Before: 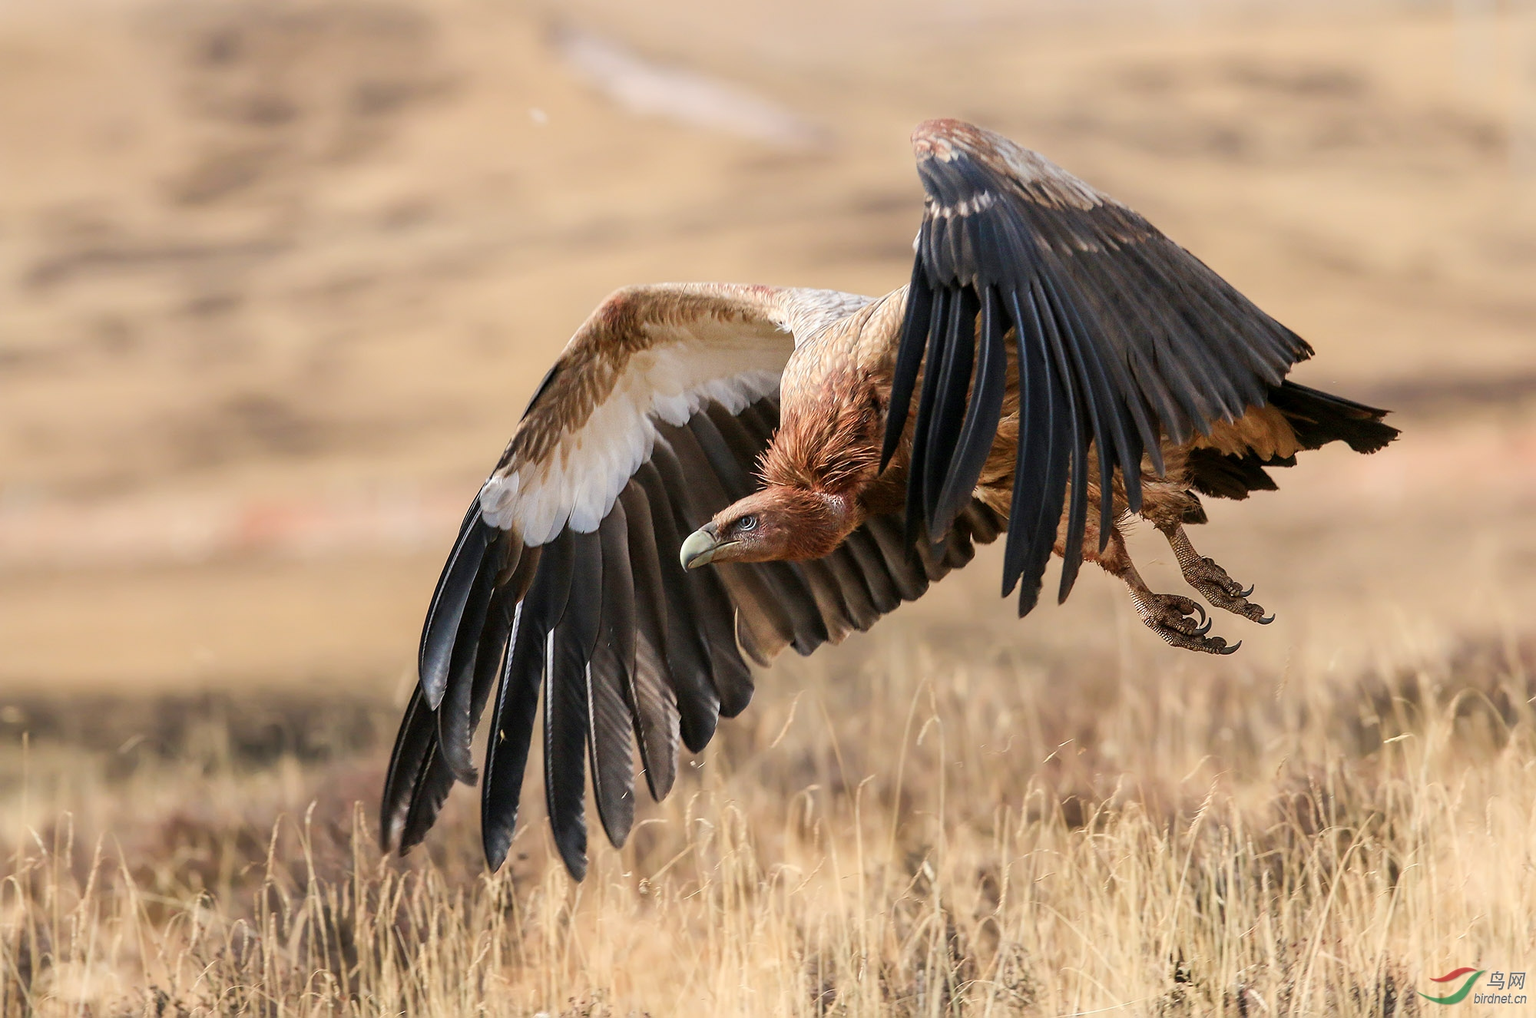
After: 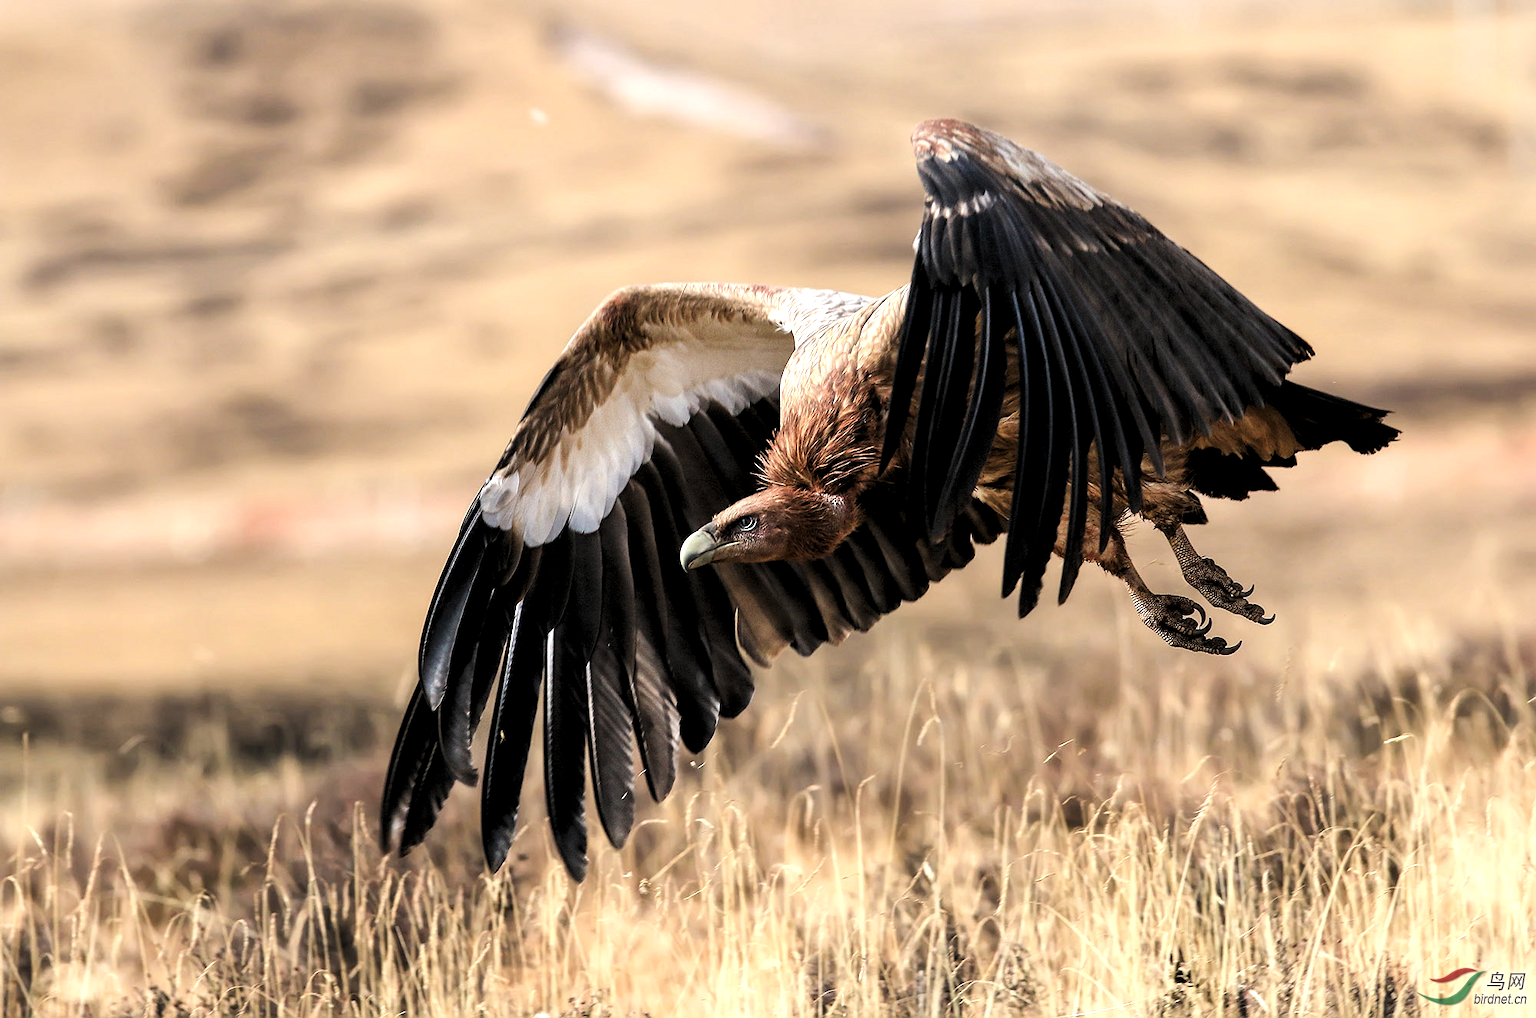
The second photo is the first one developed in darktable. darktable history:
levels: levels [0.129, 0.519, 0.867]
local contrast: mode bilateral grid, contrast 9, coarseness 25, detail 115%, midtone range 0.2
